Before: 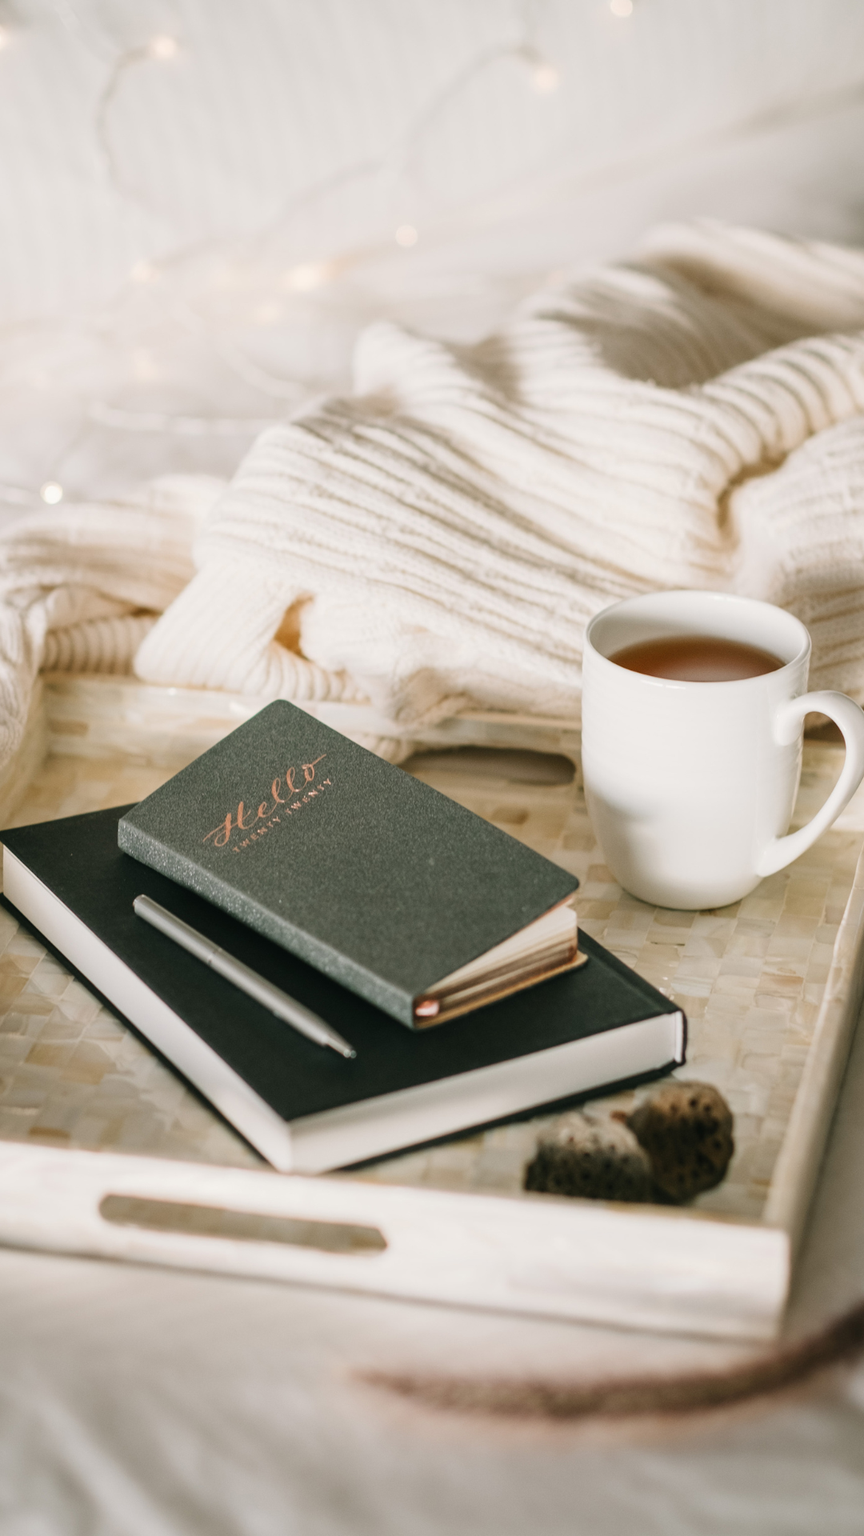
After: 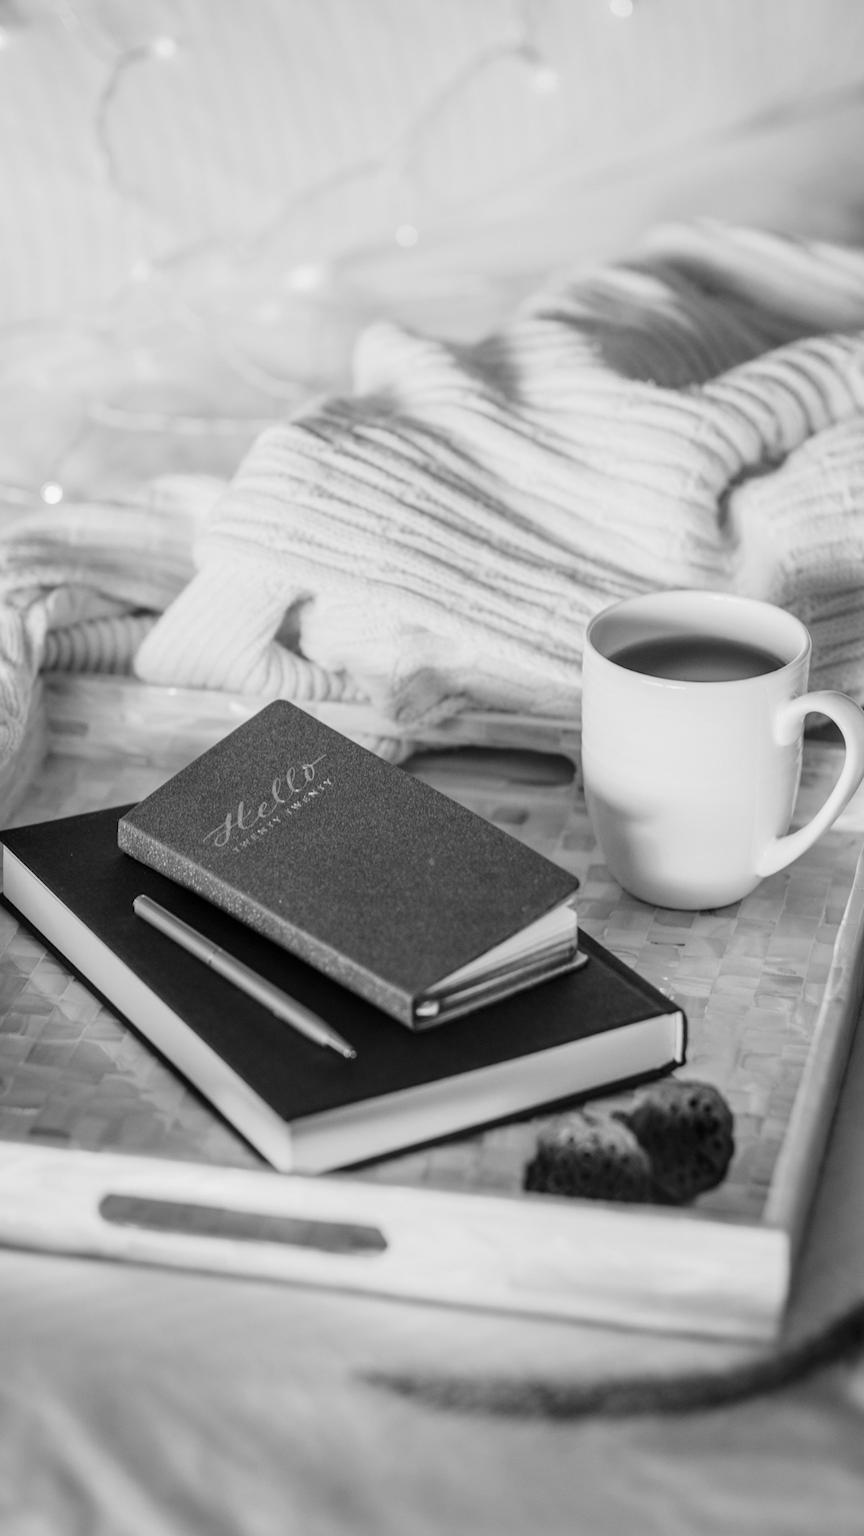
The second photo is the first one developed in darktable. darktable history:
color calibration: output gray [0.18, 0.41, 0.41, 0], gray › normalize channels true, illuminant same as pipeline (D50), adaptation XYZ, x 0.346, y 0.359, gamut compression 0
local contrast: on, module defaults
